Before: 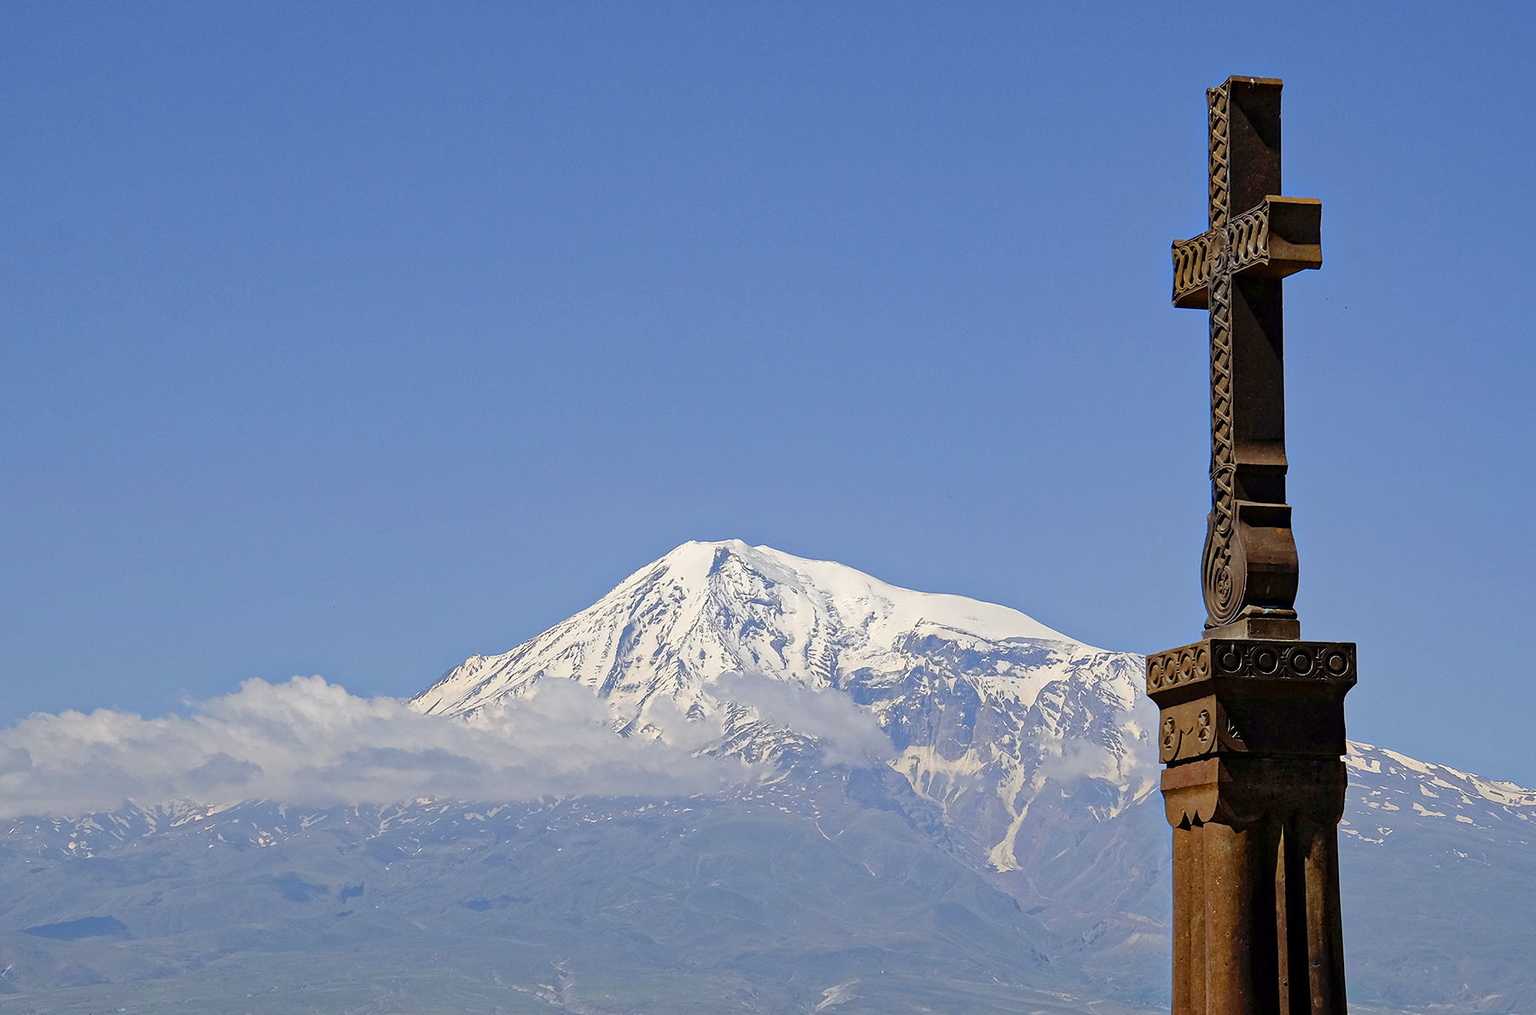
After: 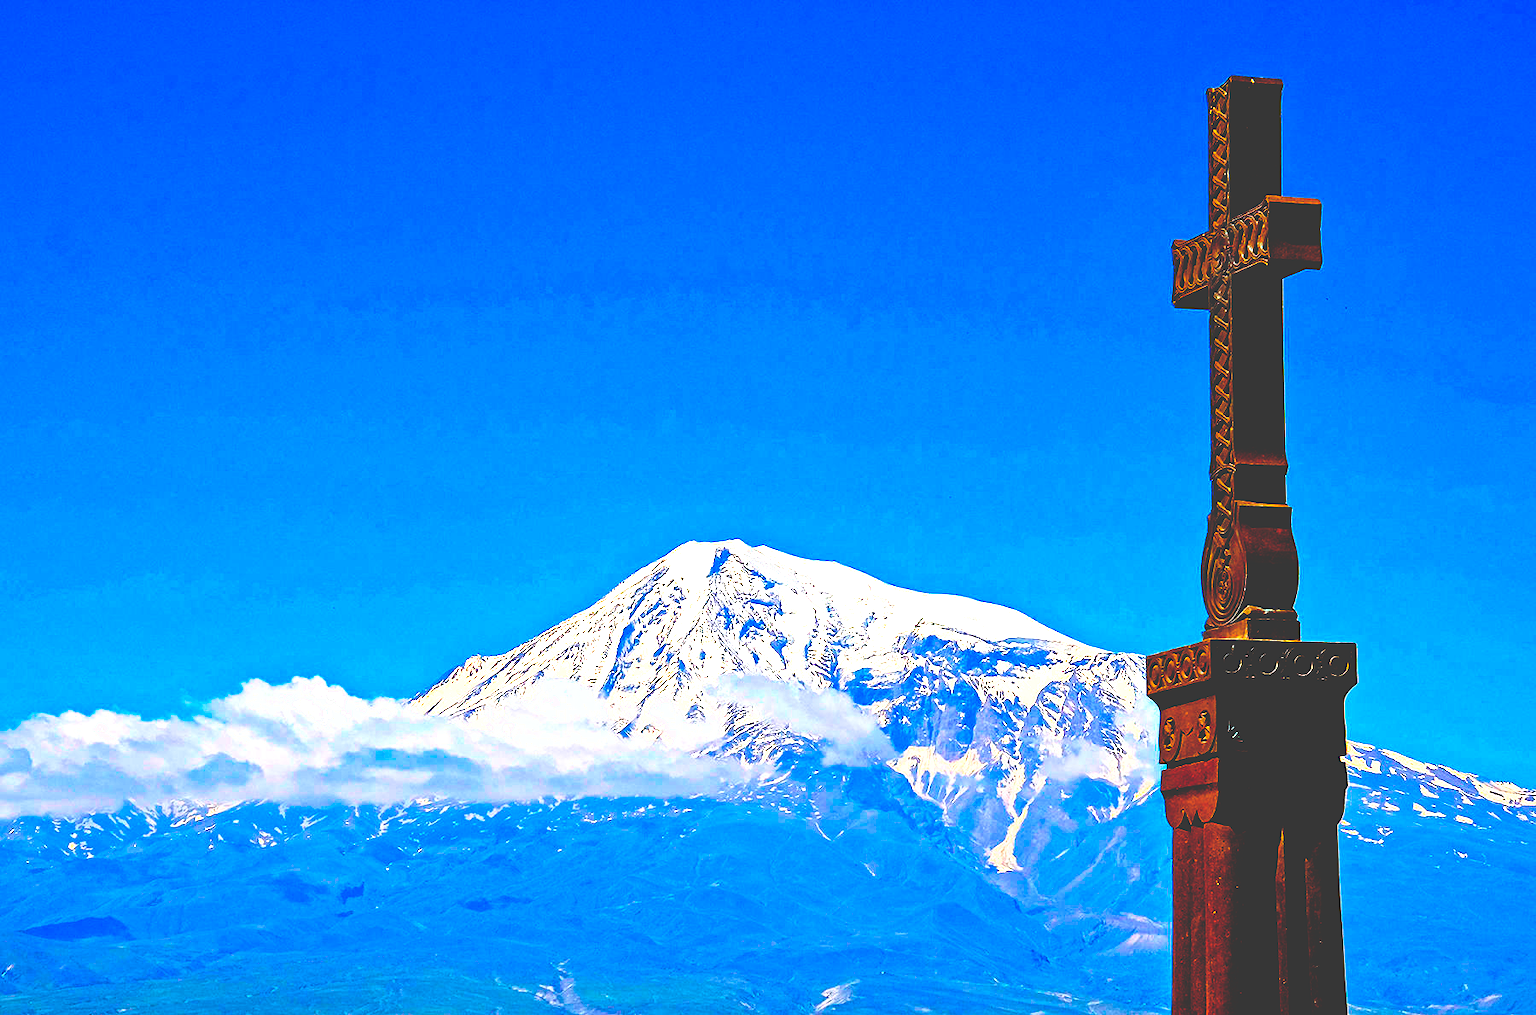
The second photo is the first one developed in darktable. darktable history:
color balance rgb: linear chroma grading › global chroma 20%, perceptual saturation grading › global saturation 65%, perceptual saturation grading › highlights 50%, perceptual saturation grading › shadows 30%, perceptual brilliance grading › global brilliance 12%, perceptual brilliance grading › highlights 15%, global vibrance 20%
base curve: curves: ch0 [(0, 0.036) (0.083, 0.04) (0.804, 1)], preserve colors none
